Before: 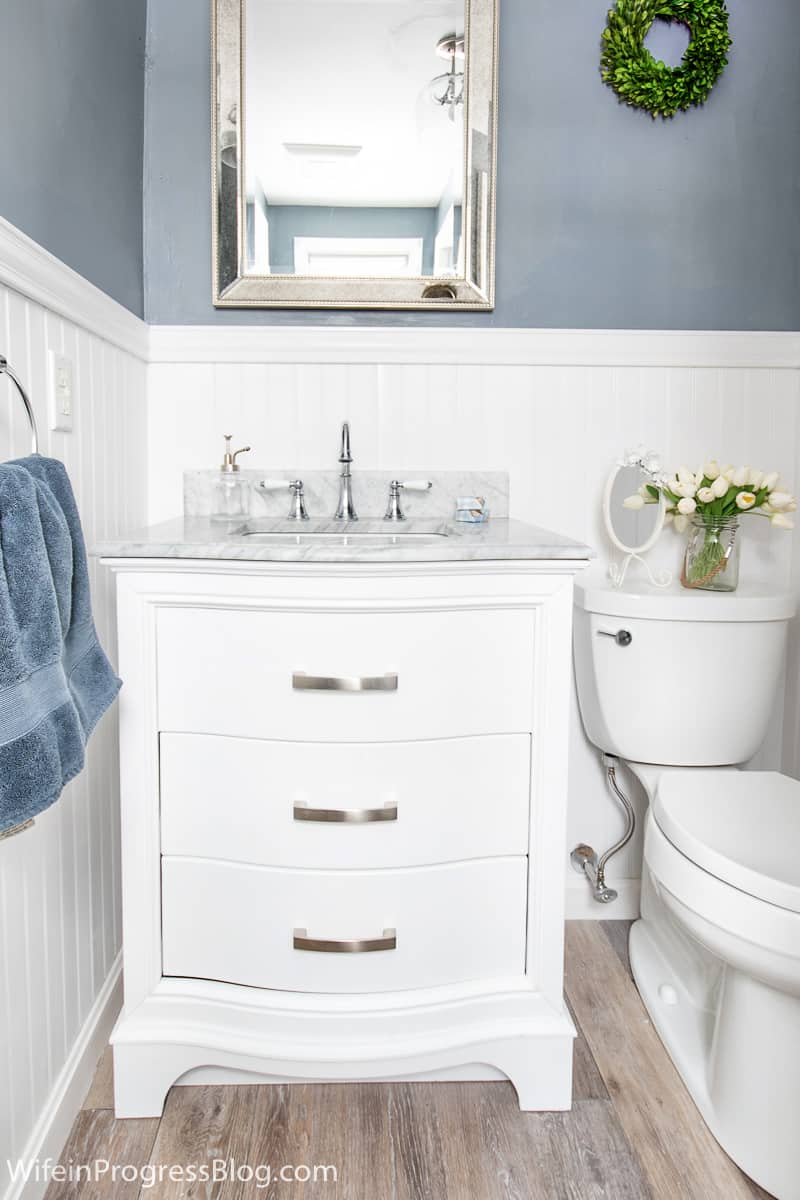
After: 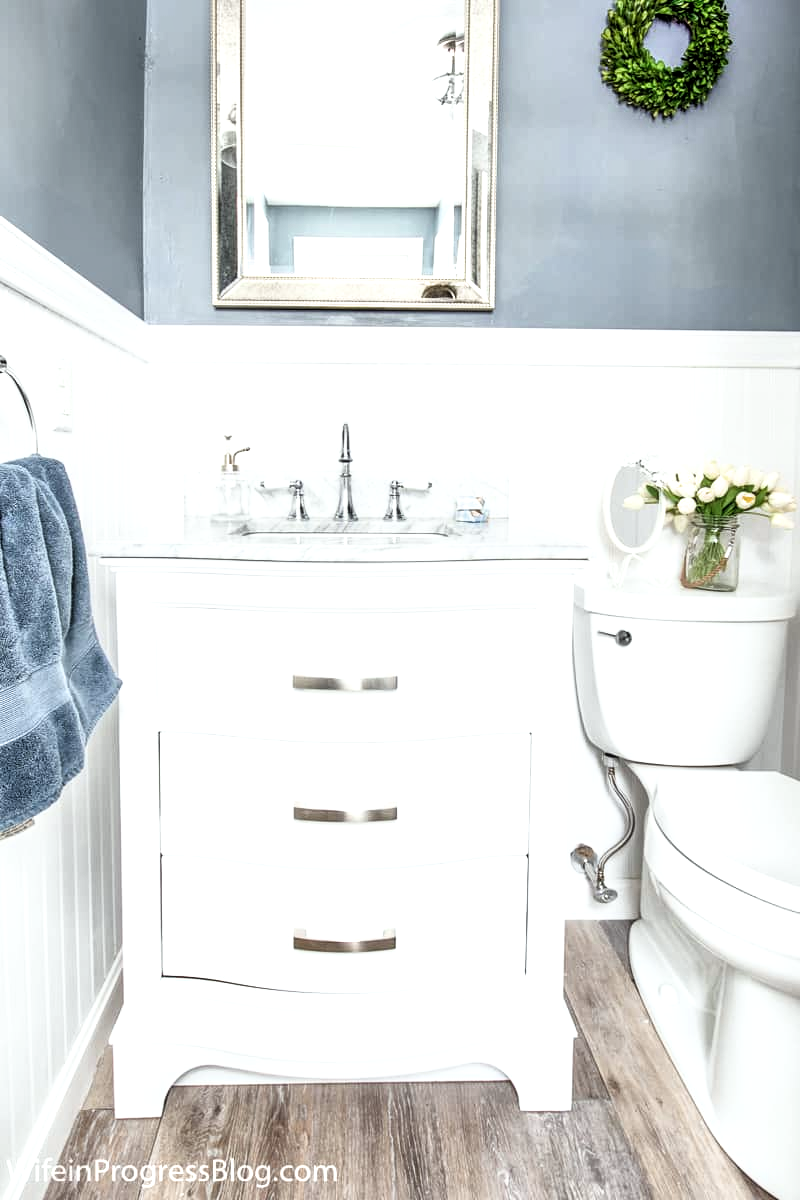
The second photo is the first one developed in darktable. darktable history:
filmic rgb: white relative exposure 2.34 EV, hardness 6.59
local contrast: on, module defaults
exposure: exposure 0.258 EV
white balance: red 0.978, blue 0.999
